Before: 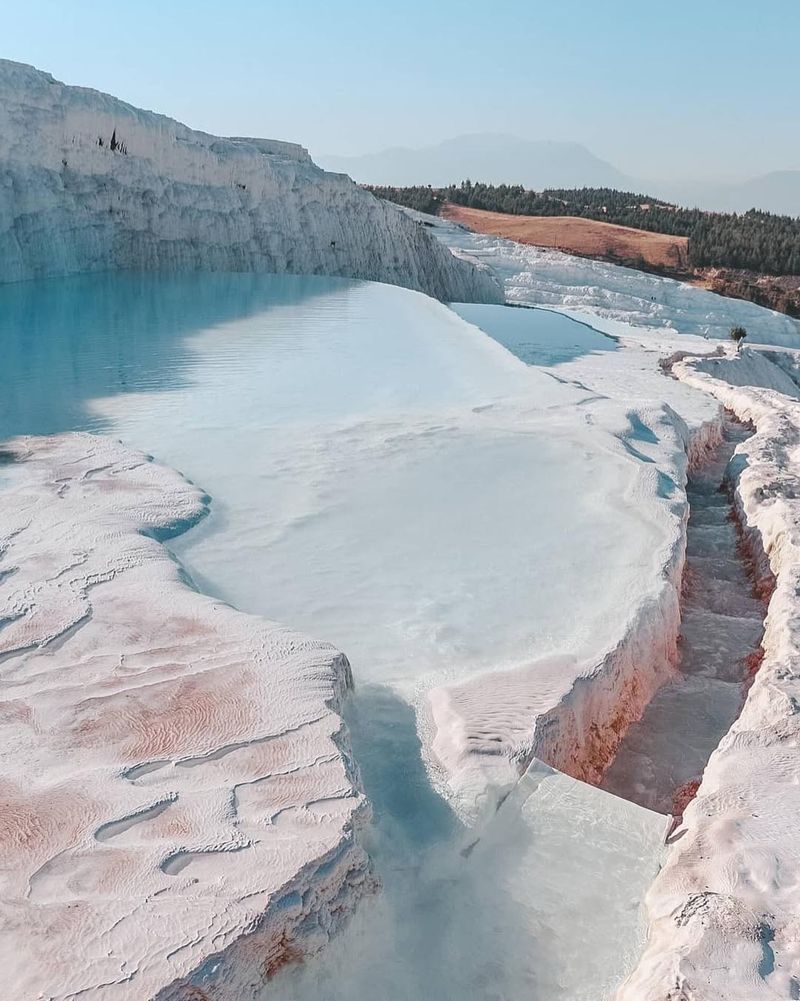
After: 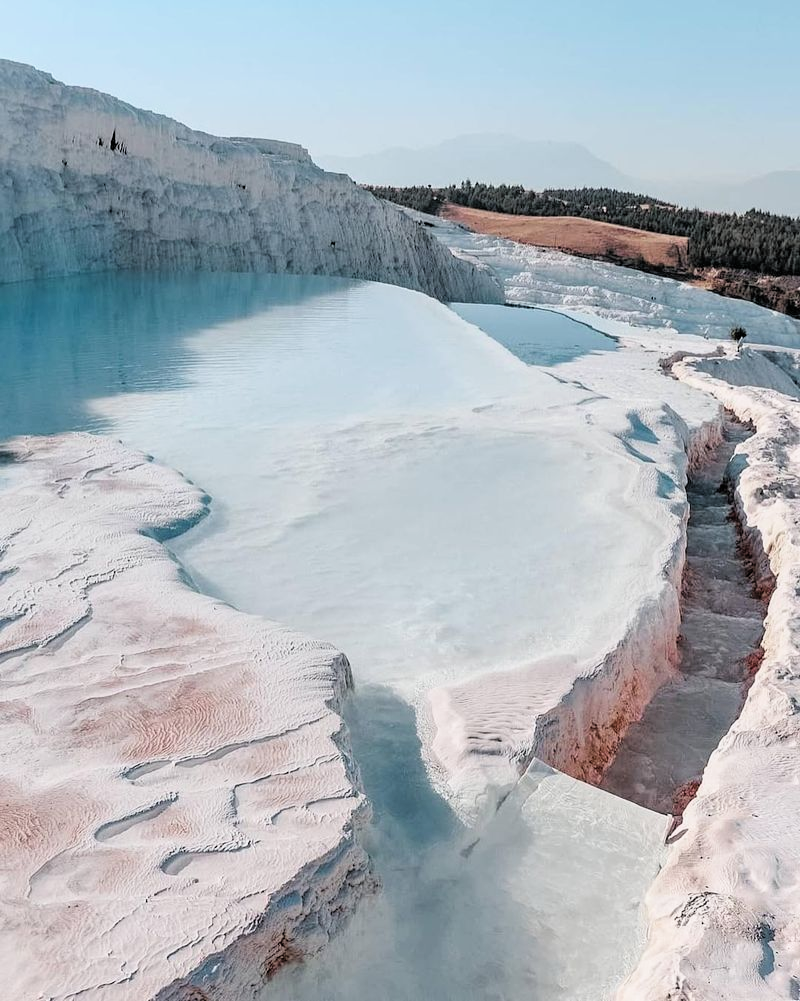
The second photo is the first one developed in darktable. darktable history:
filmic rgb: black relative exposure -3.72 EV, white relative exposure 2.77 EV, dynamic range scaling -5.32%, hardness 3.03
